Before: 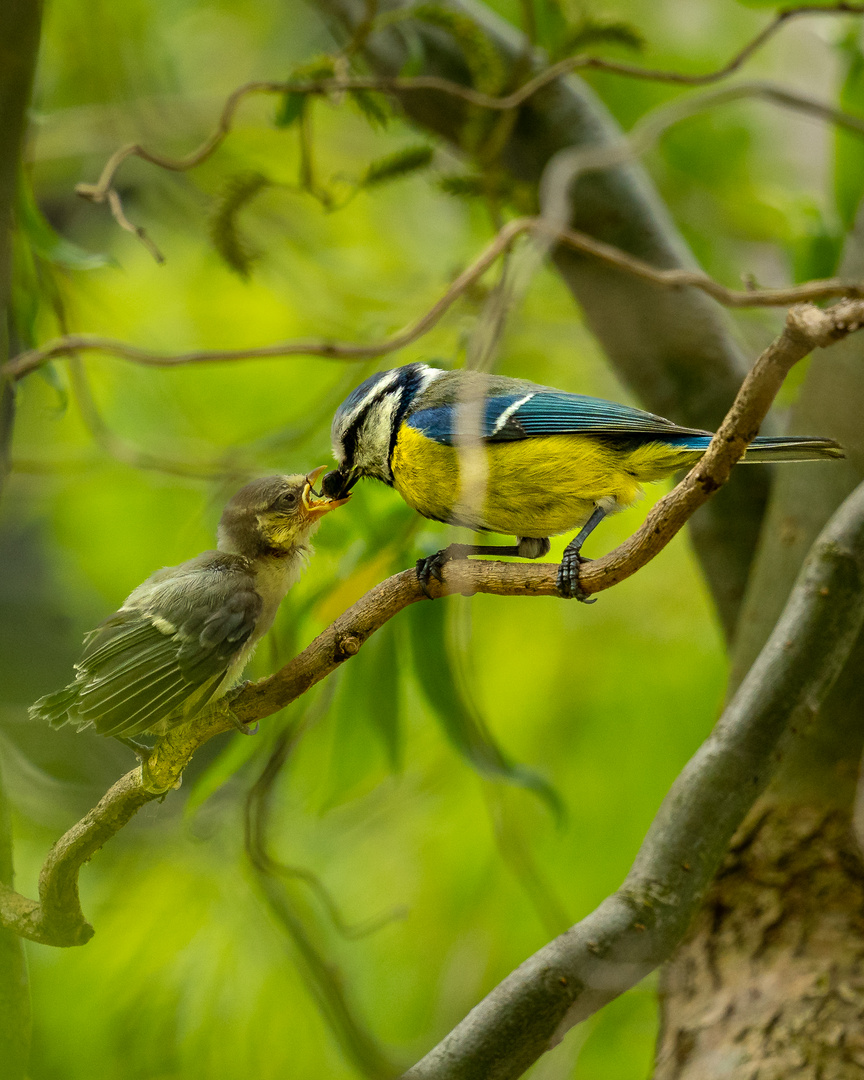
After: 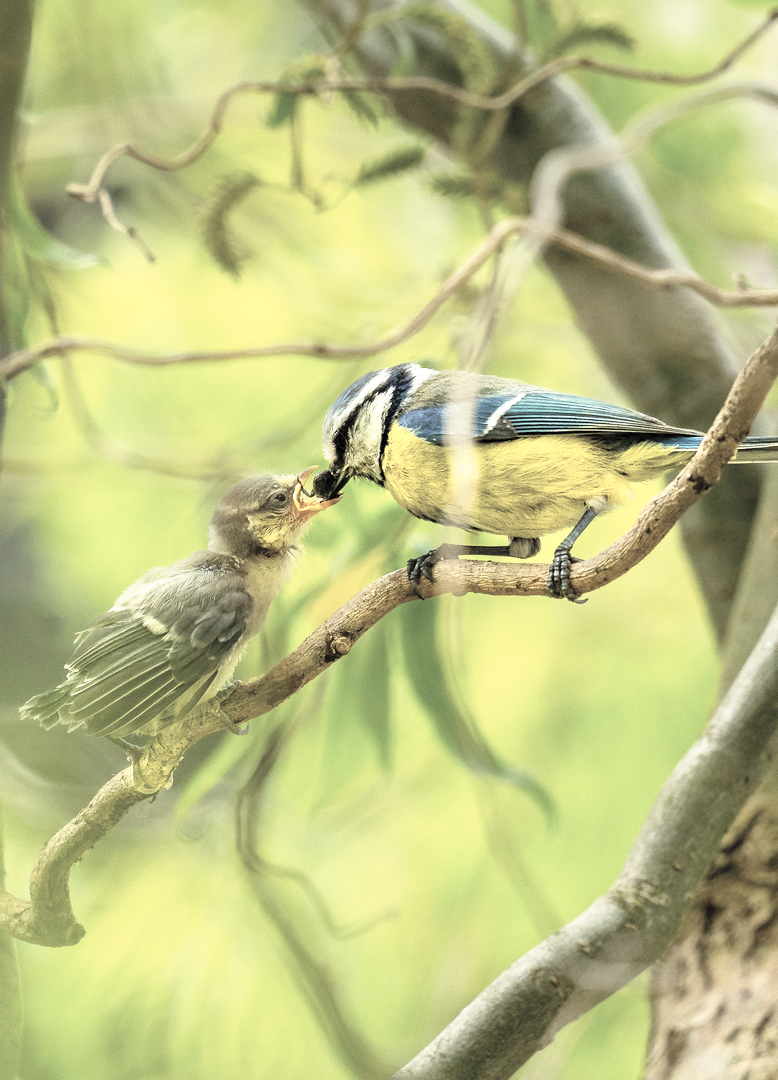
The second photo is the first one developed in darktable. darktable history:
crop and rotate: left 1.088%, right 8.807%
base curve: curves: ch0 [(0, 0) (0.495, 0.917) (1, 1)], preserve colors none
contrast brightness saturation: brightness 0.18, saturation -0.5
